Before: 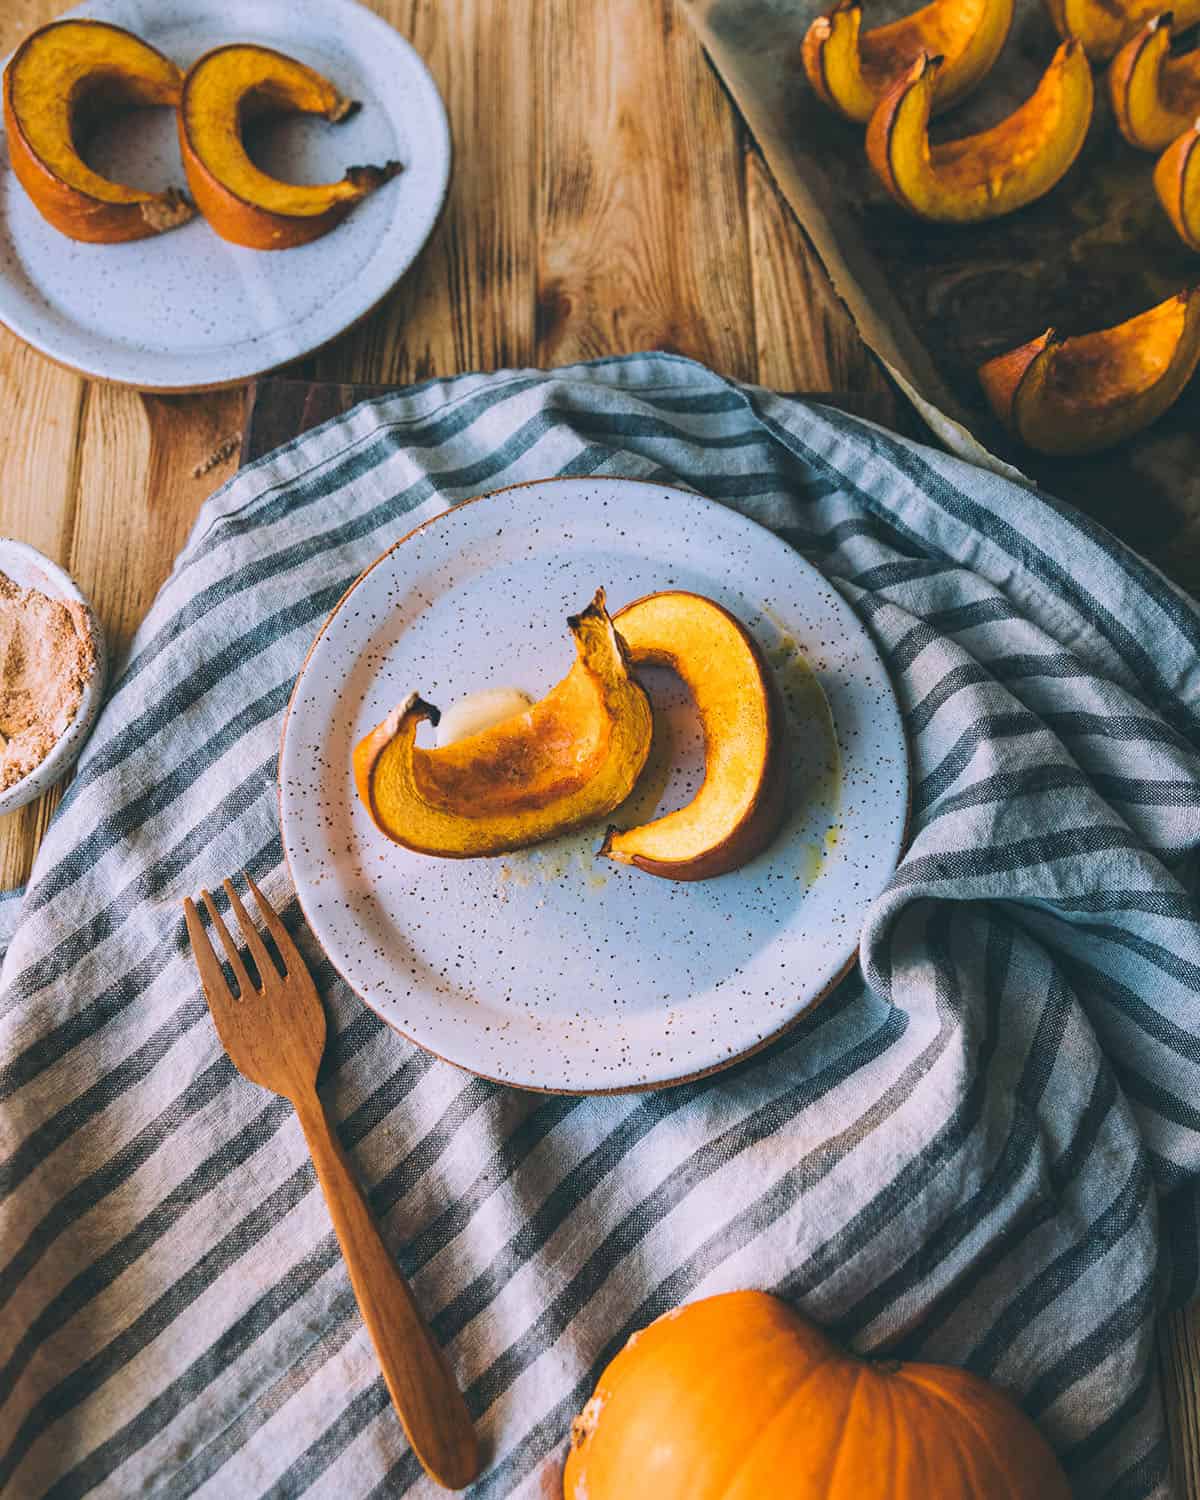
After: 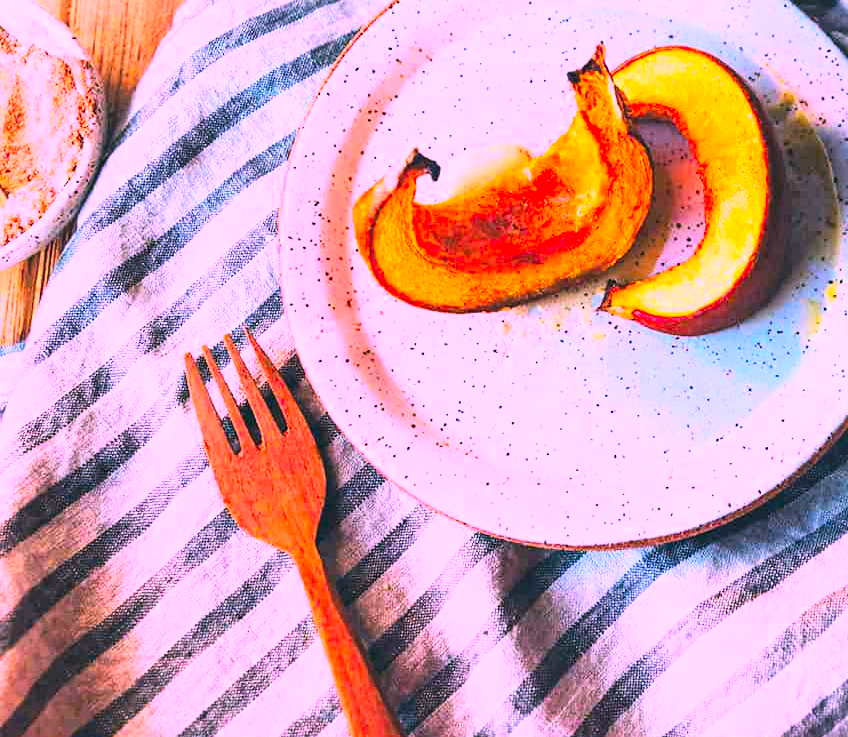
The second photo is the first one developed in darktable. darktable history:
color correction: highlights a* 19.22, highlights b* -12.14, saturation 1.69
crop: top 36.34%, right 28.252%, bottom 14.517%
base curve: curves: ch0 [(0, 0) (0.007, 0.004) (0.027, 0.03) (0.046, 0.07) (0.207, 0.54) (0.442, 0.872) (0.673, 0.972) (1, 1)], preserve colors average RGB
